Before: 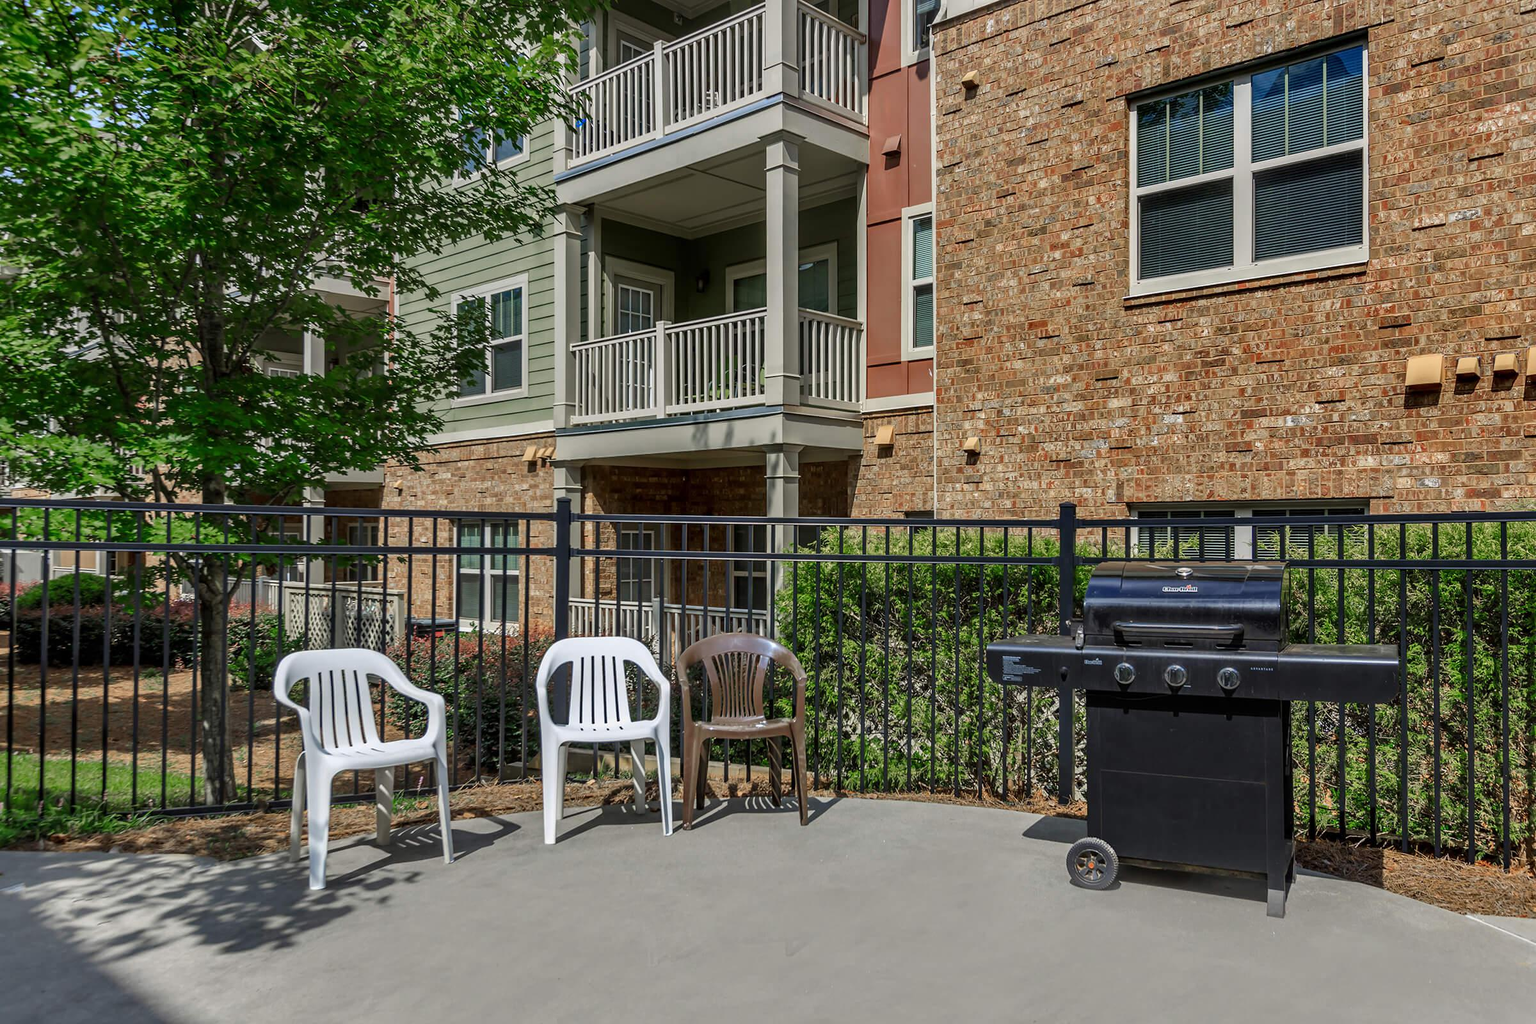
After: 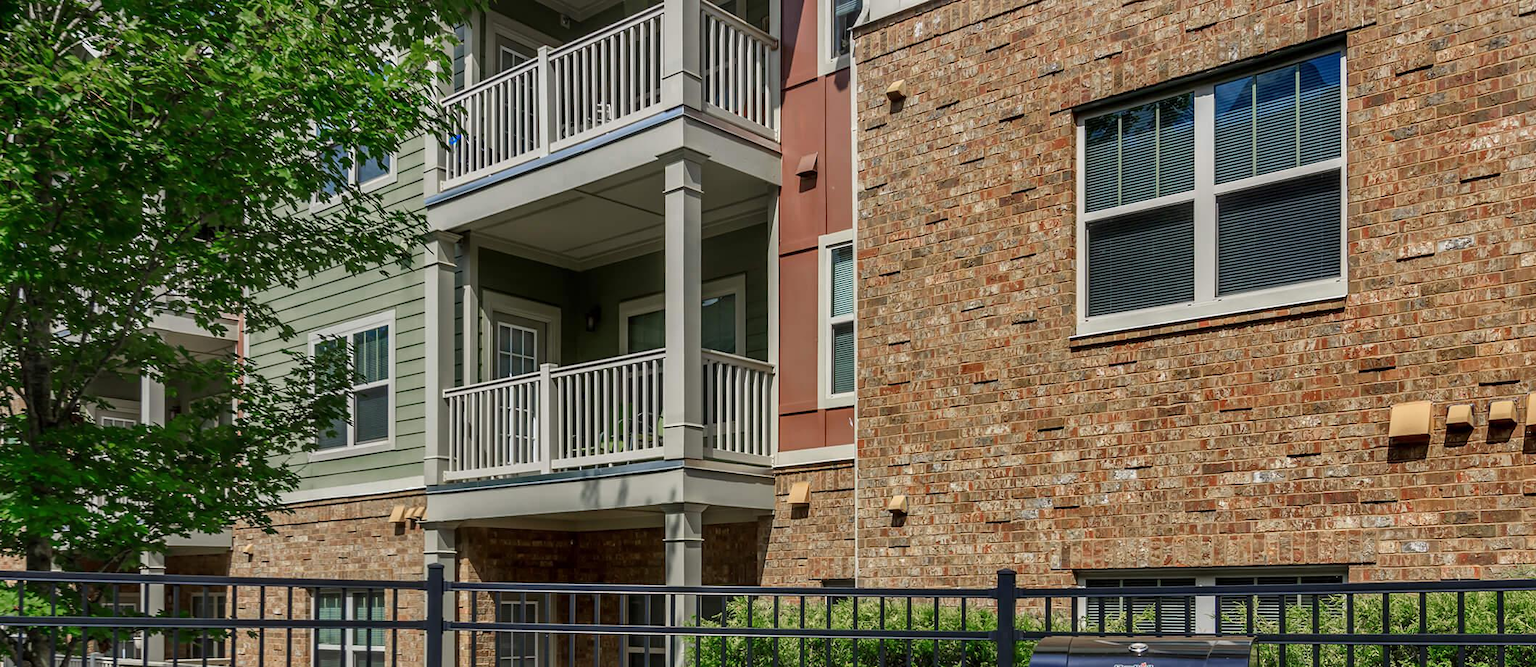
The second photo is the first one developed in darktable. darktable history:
crop and rotate: left 11.681%, bottom 42.376%
